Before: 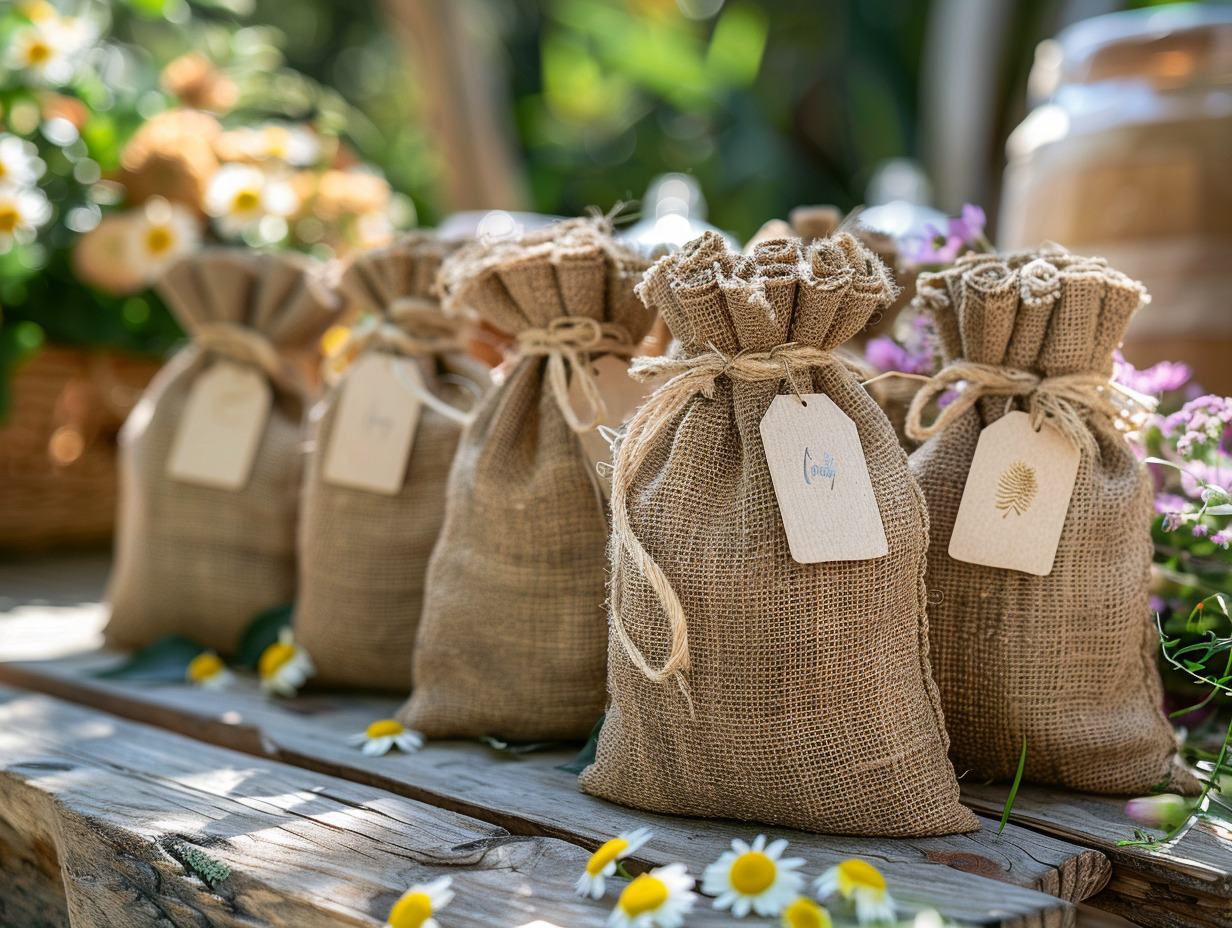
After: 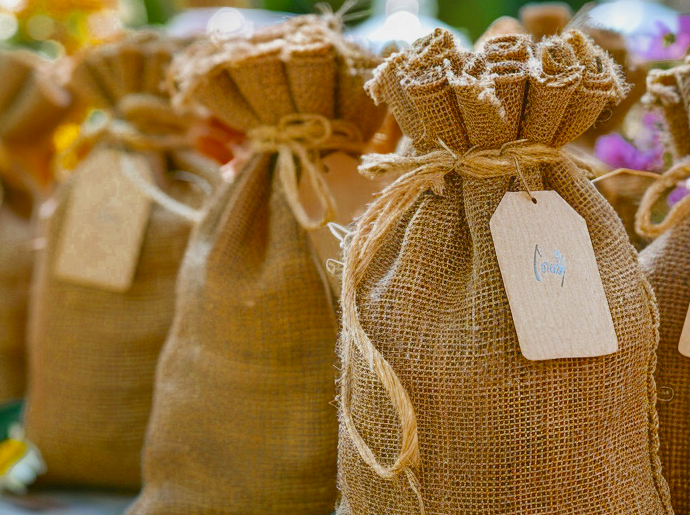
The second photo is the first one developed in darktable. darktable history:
exposure: exposure 0.549 EV, compensate exposure bias true, compensate highlight preservation false
color balance rgb: perceptual saturation grading › global saturation 29.431%, global vibrance 23.649%, contrast -24.437%
crop and rotate: left 21.993%, top 21.887%, right 21.936%, bottom 22.518%
color zones: curves: ch0 [(0.11, 0.396) (0.195, 0.36) (0.25, 0.5) (0.303, 0.412) (0.357, 0.544) (0.75, 0.5) (0.967, 0.328)]; ch1 [(0, 0.468) (0.112, 0.512) (0.202, 0.6) (0.25, 0.5) (0.307, 0.352) (0.357, 0.544) (0.75, 0.5) (0.963, 0.524)]
